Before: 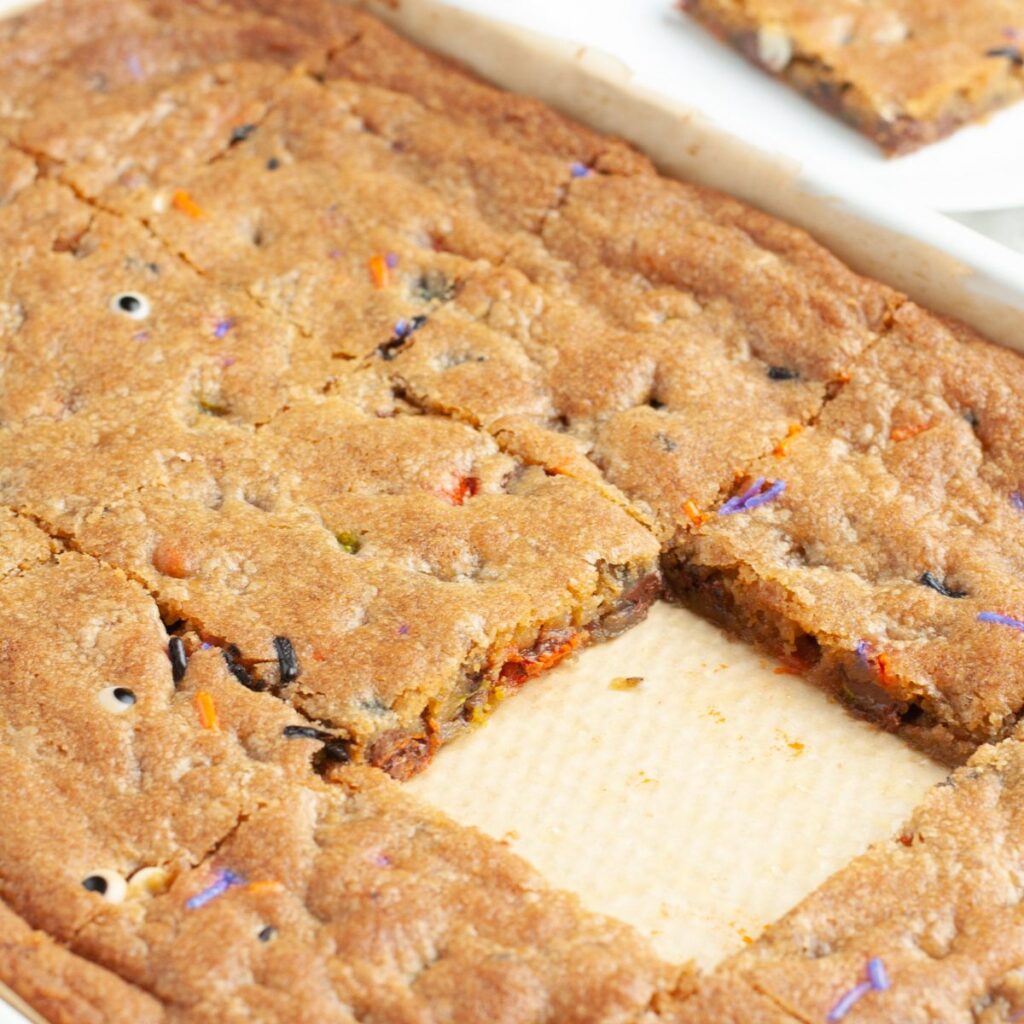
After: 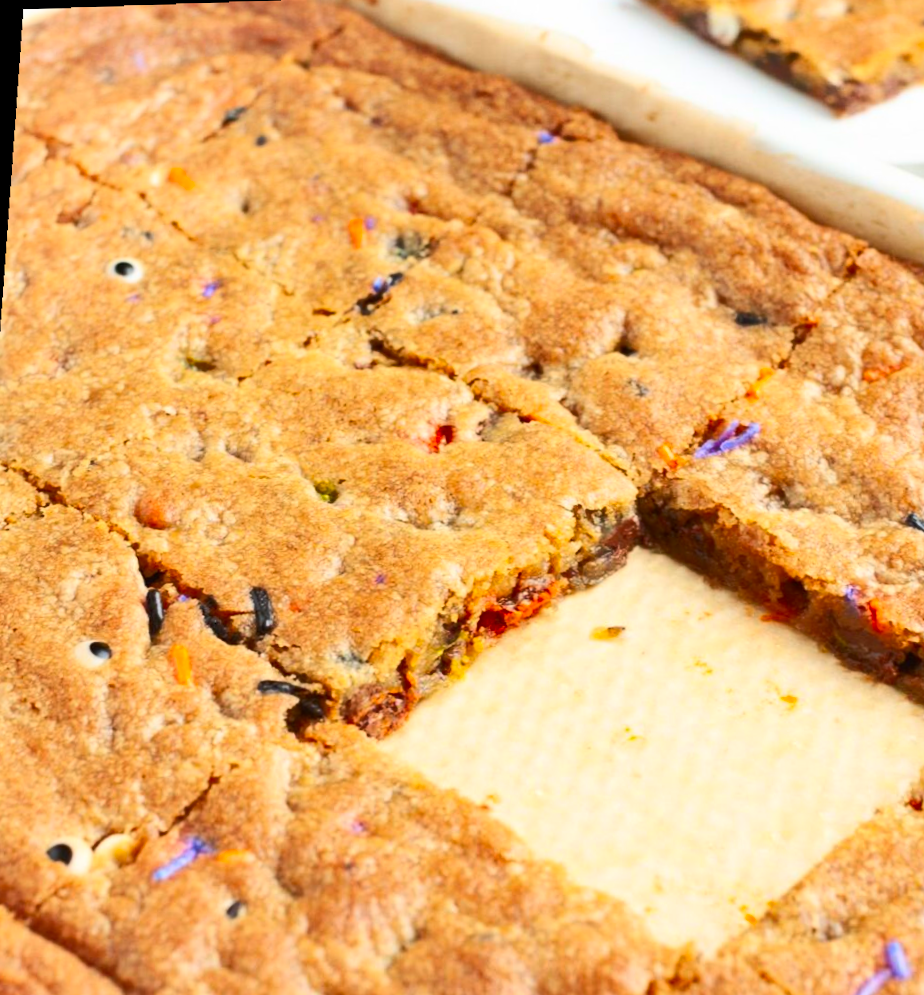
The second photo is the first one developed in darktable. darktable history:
crop and rotate: angle 1°, left 4.281%, top 0.642%, right 11.383%, bottom 2.486%
rotate and perspective: rotation 0.128°, lens shift (vertical) -0.181, lens shift (horizontal) -0.044, shear 0.001, automatic cropping off
shadows and highlights: shadows 25, highlights -48, soften with gaussian
contrast brightness saturation: contrast 0.2, brightness 0.16, saturation 0.22
